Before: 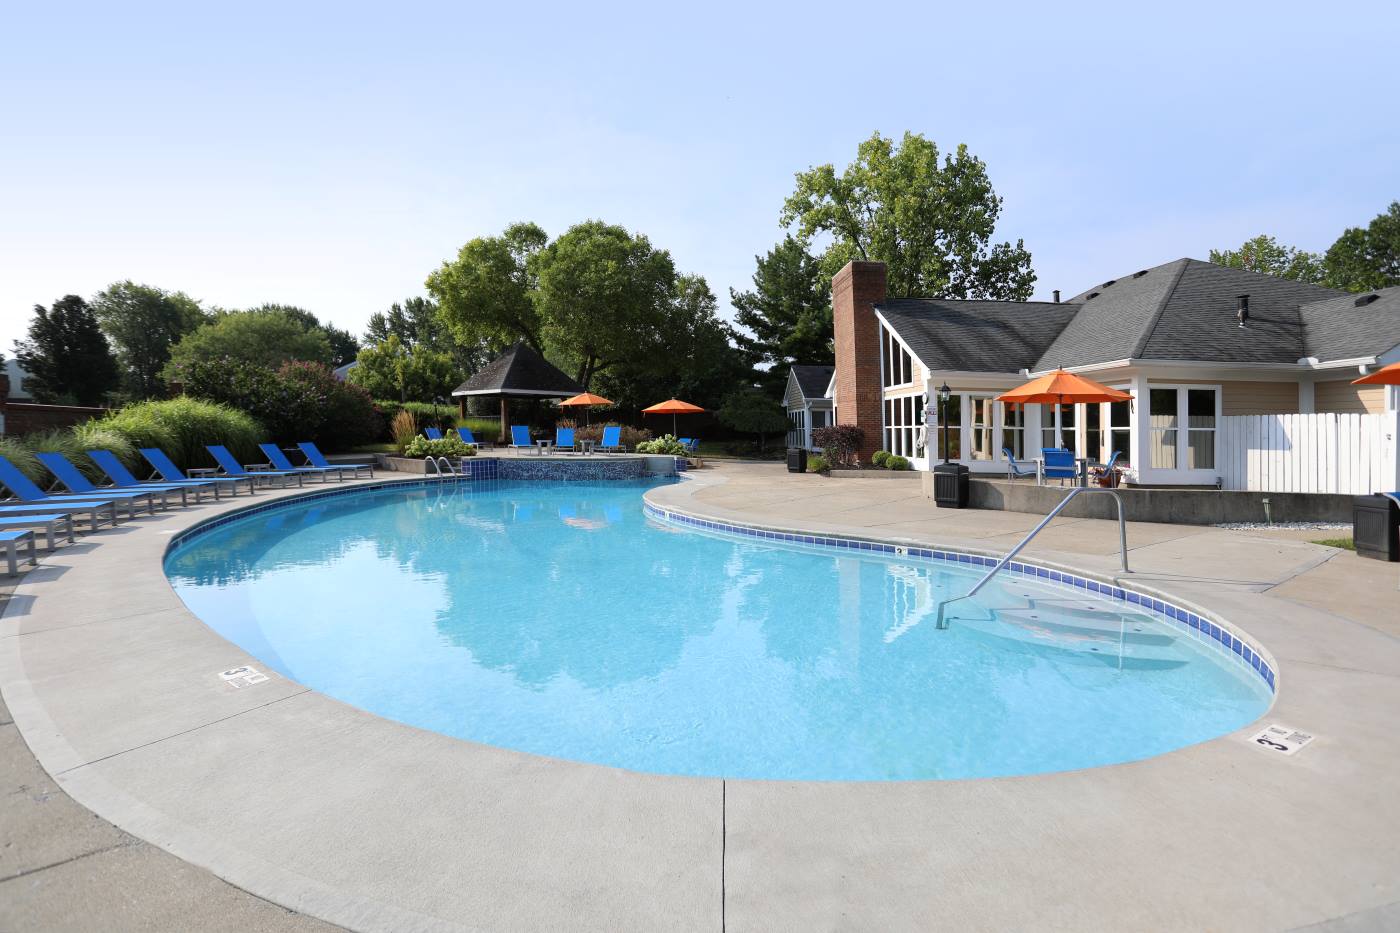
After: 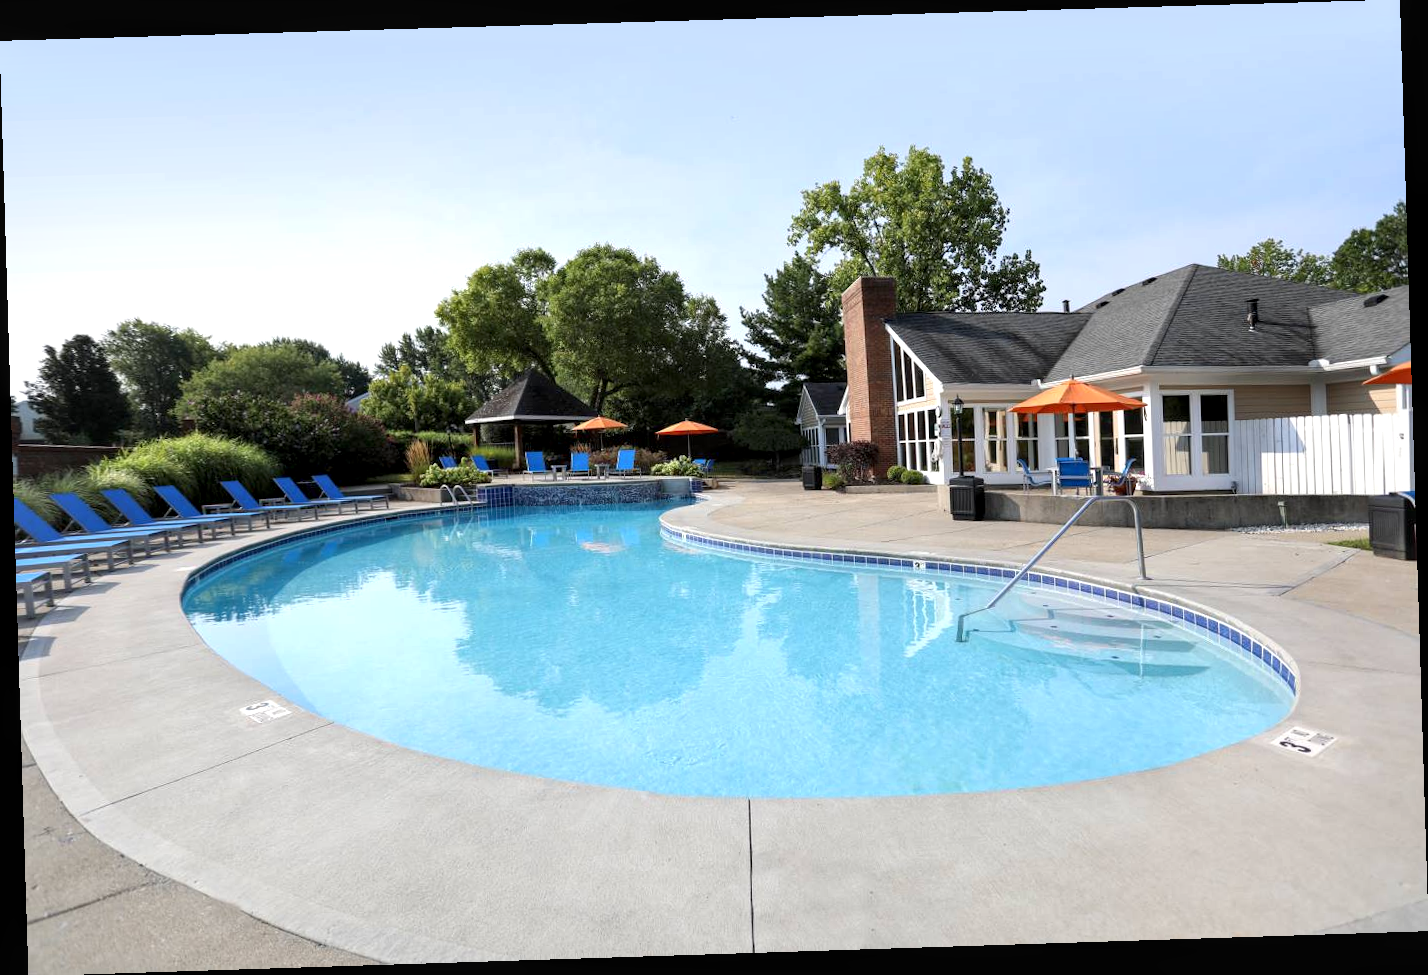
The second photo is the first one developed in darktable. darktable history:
local contrast: highlights 83%, shadows 81%
exposure: exposure 0.2 EV, compensate highlight preservation false
rotate and perspective: rotation -1.77°, lens shift (horizontal) 0.004, automatic cropping off
